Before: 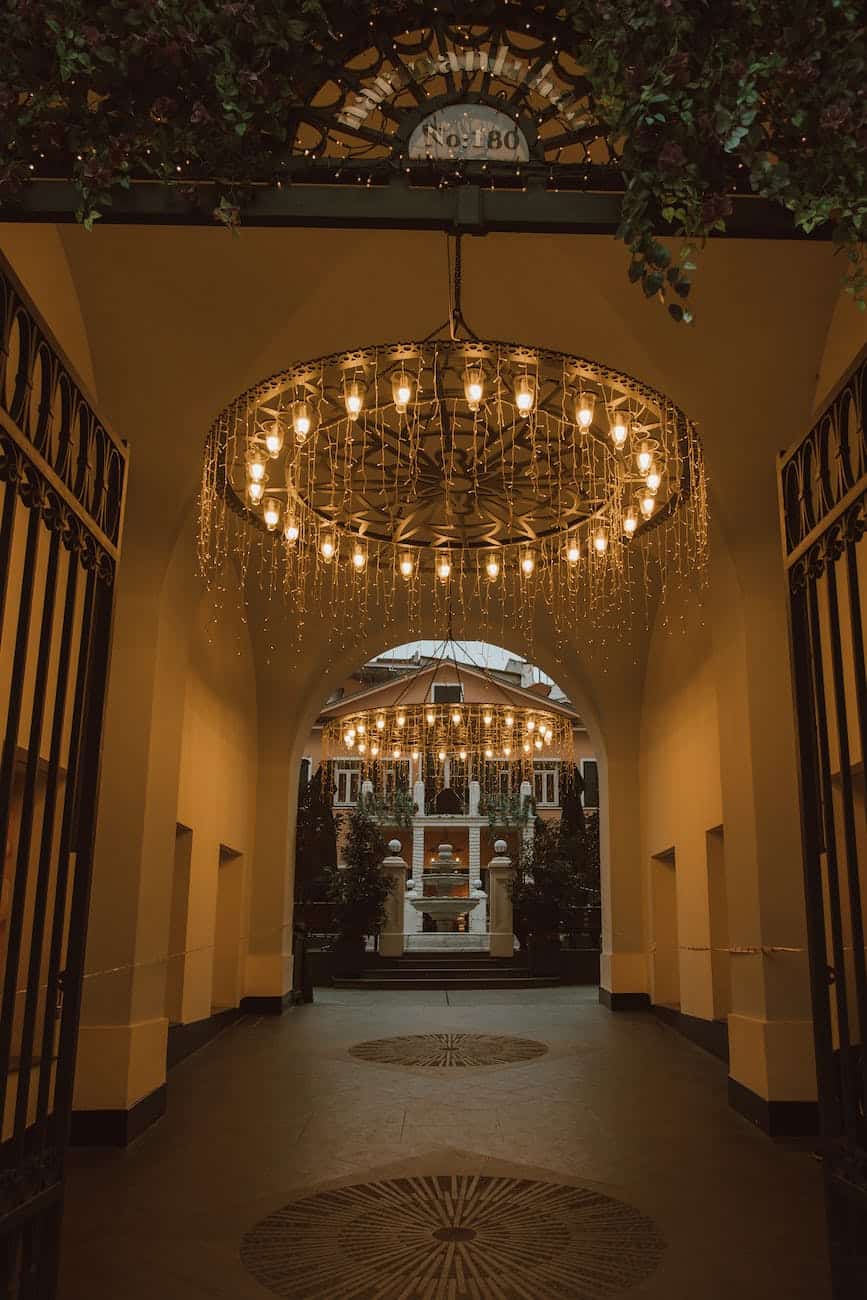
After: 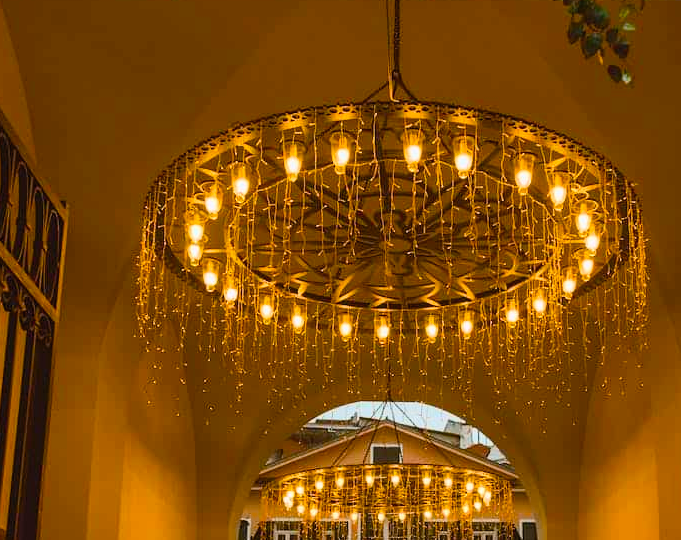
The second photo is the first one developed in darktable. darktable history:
contrast brightness saturation: contrast 0.2, brightness 0.16, saturation 0.22
crop: left 7.036%, top 18.398%, right 14.379%, bottom 40.043%
color balance rgb: linear chroma grading › global chroma 15%, perceptual saturation grading › global saturation 30%
